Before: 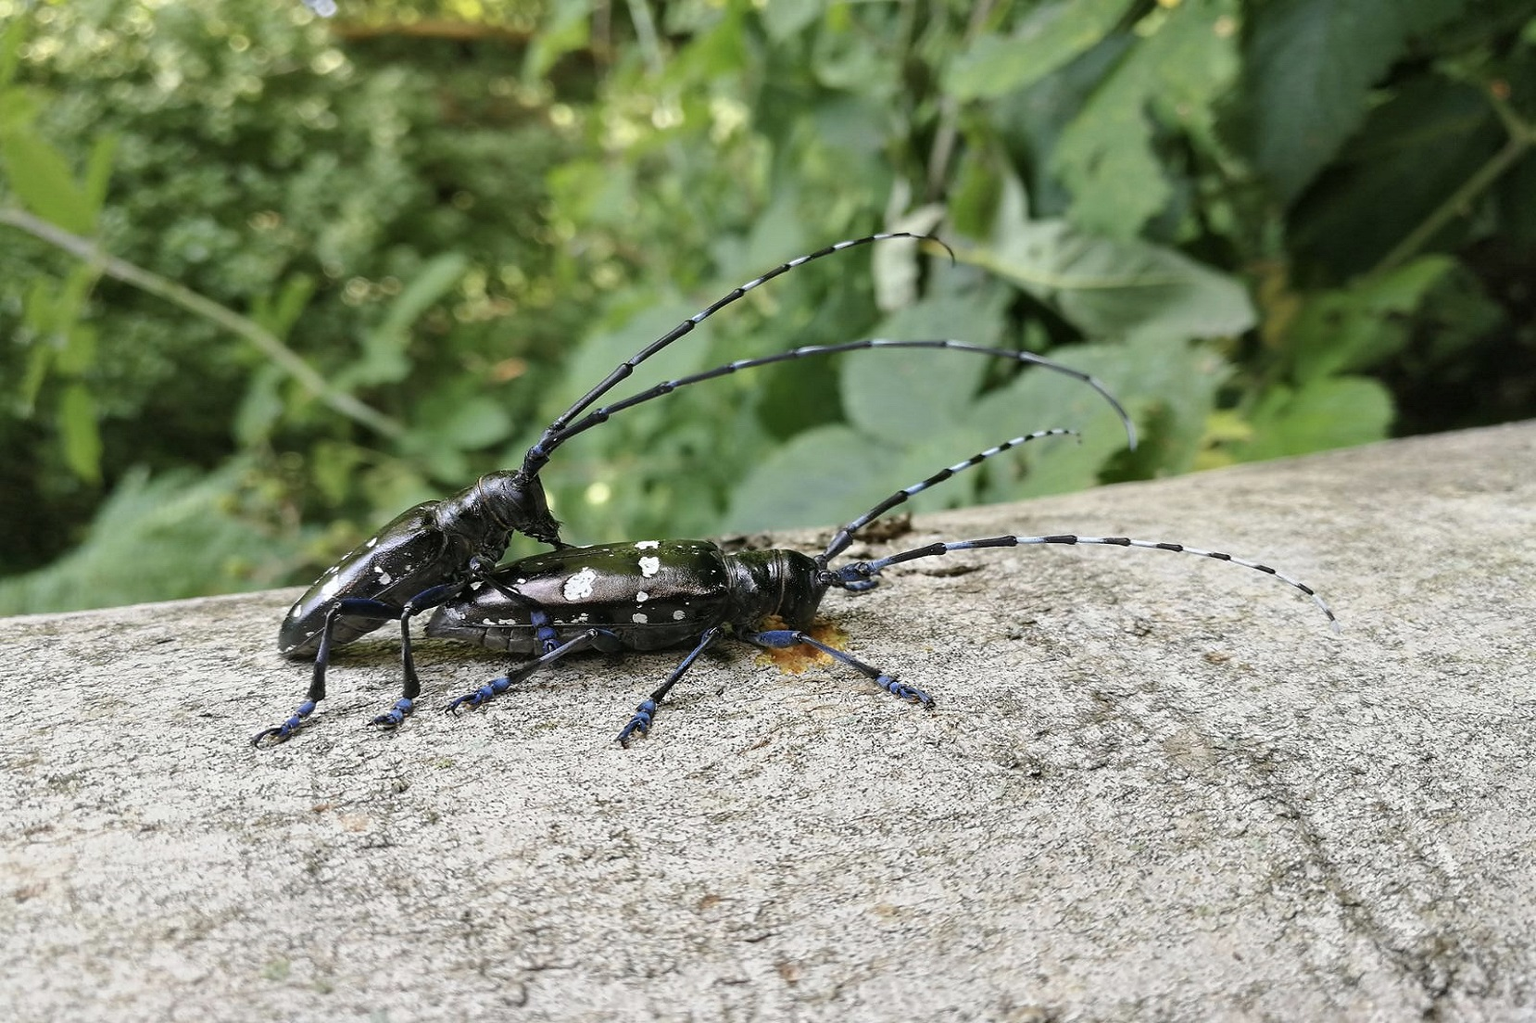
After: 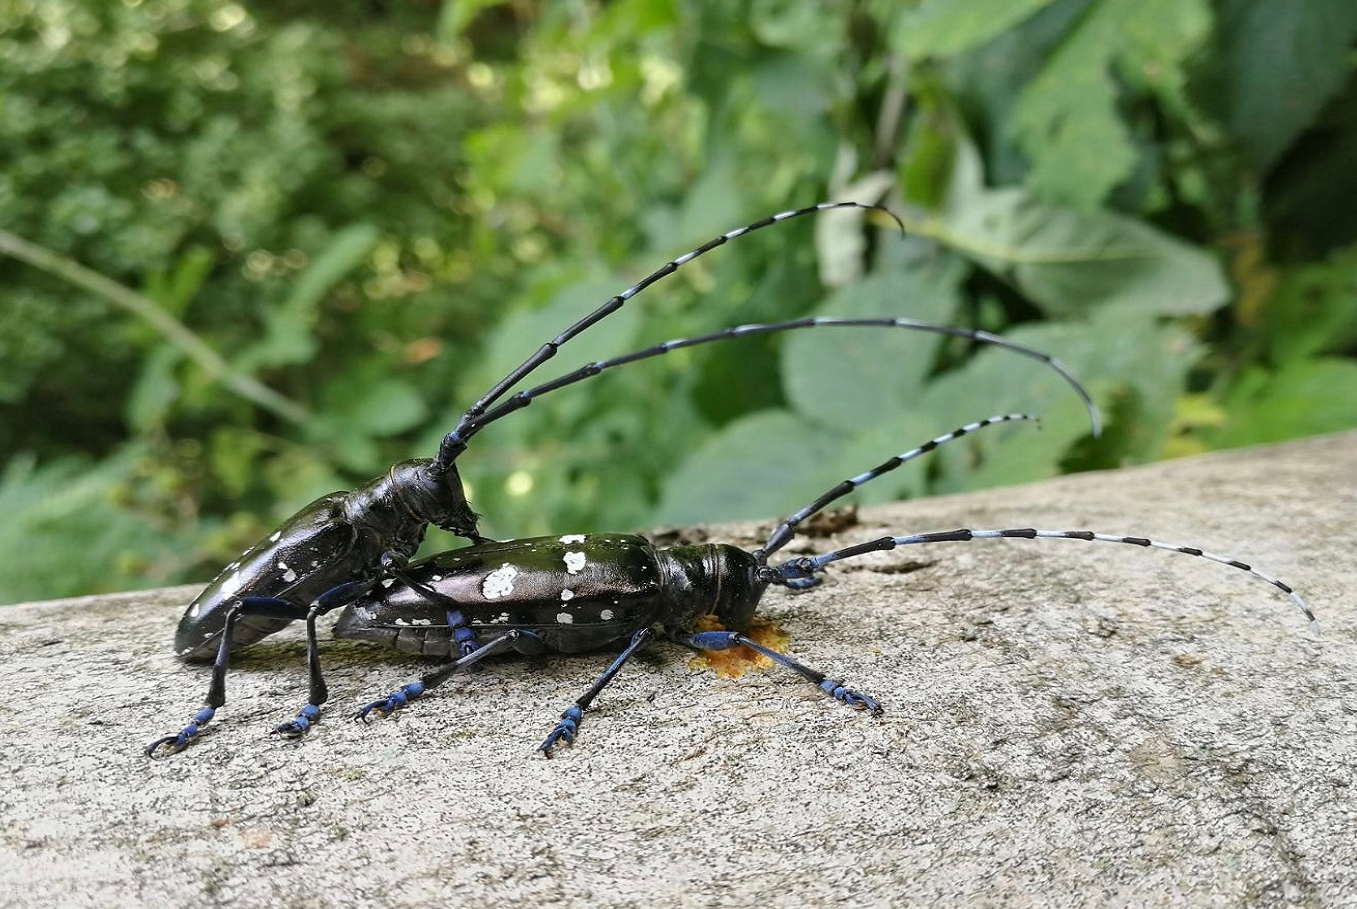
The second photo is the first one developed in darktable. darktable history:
crop and rotate: left 7.625%, top 4.488%, right 10.514%, bottom 13.155%
